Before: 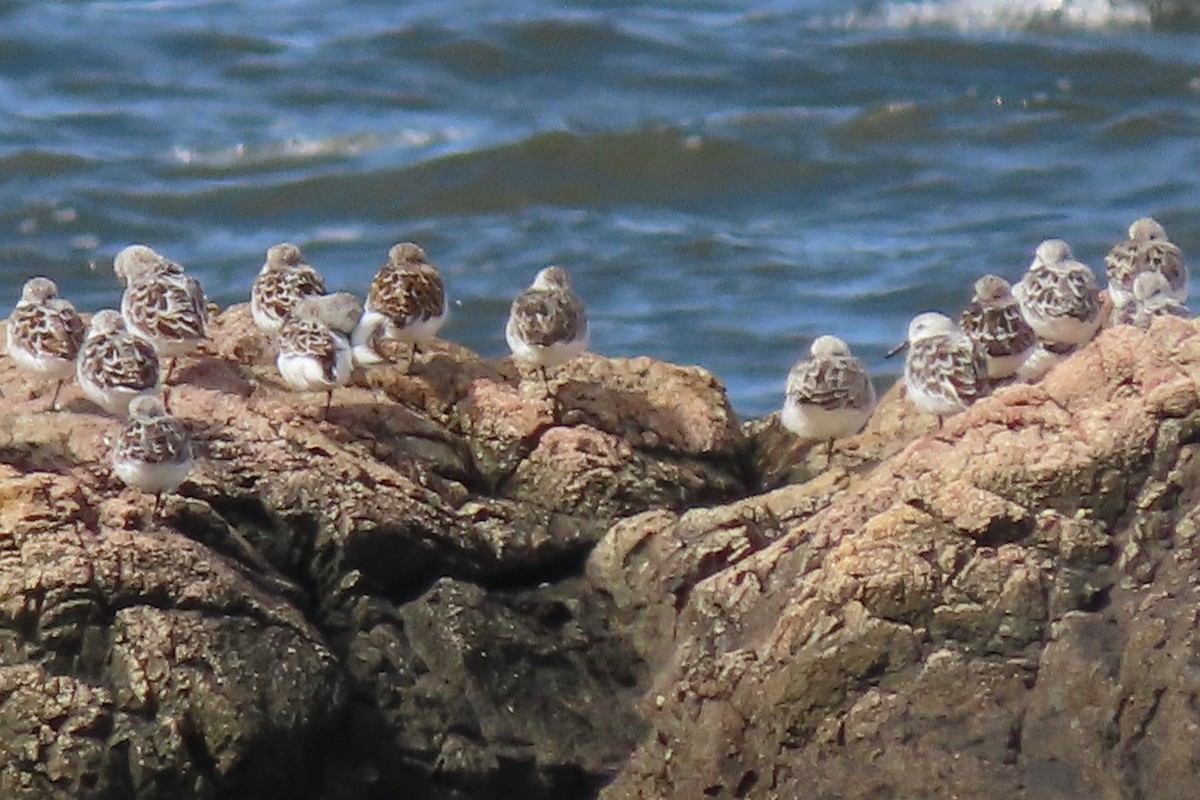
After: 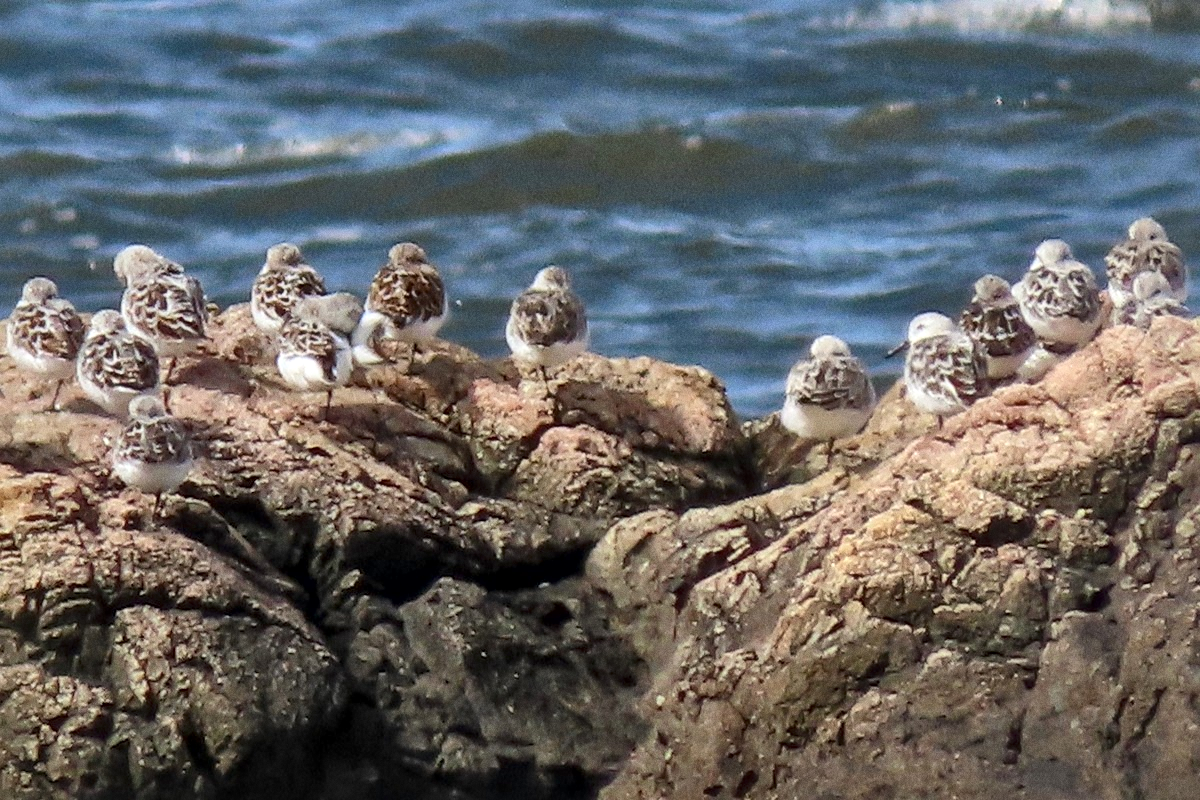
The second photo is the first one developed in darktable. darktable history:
local contrast: mode bilateral grid, contrast 20, coarseness 50, detail 171%, midtone range 0.2
grain: on, module defaults
